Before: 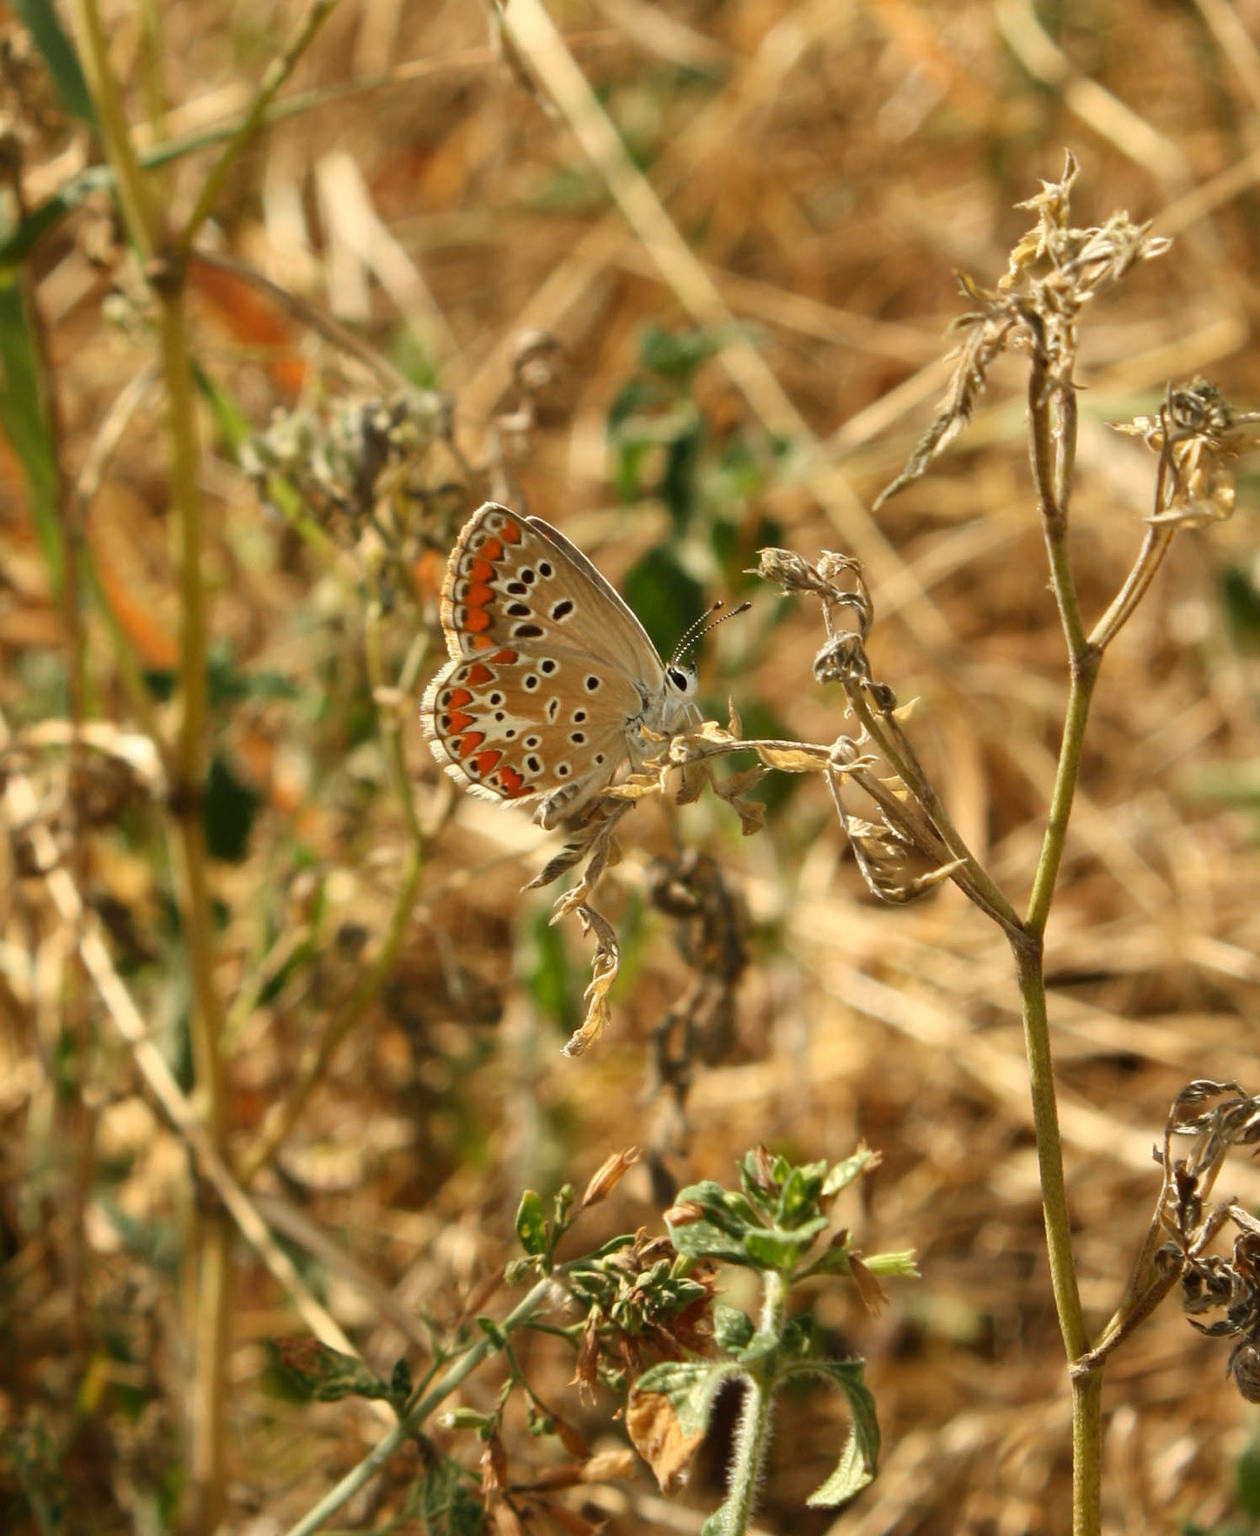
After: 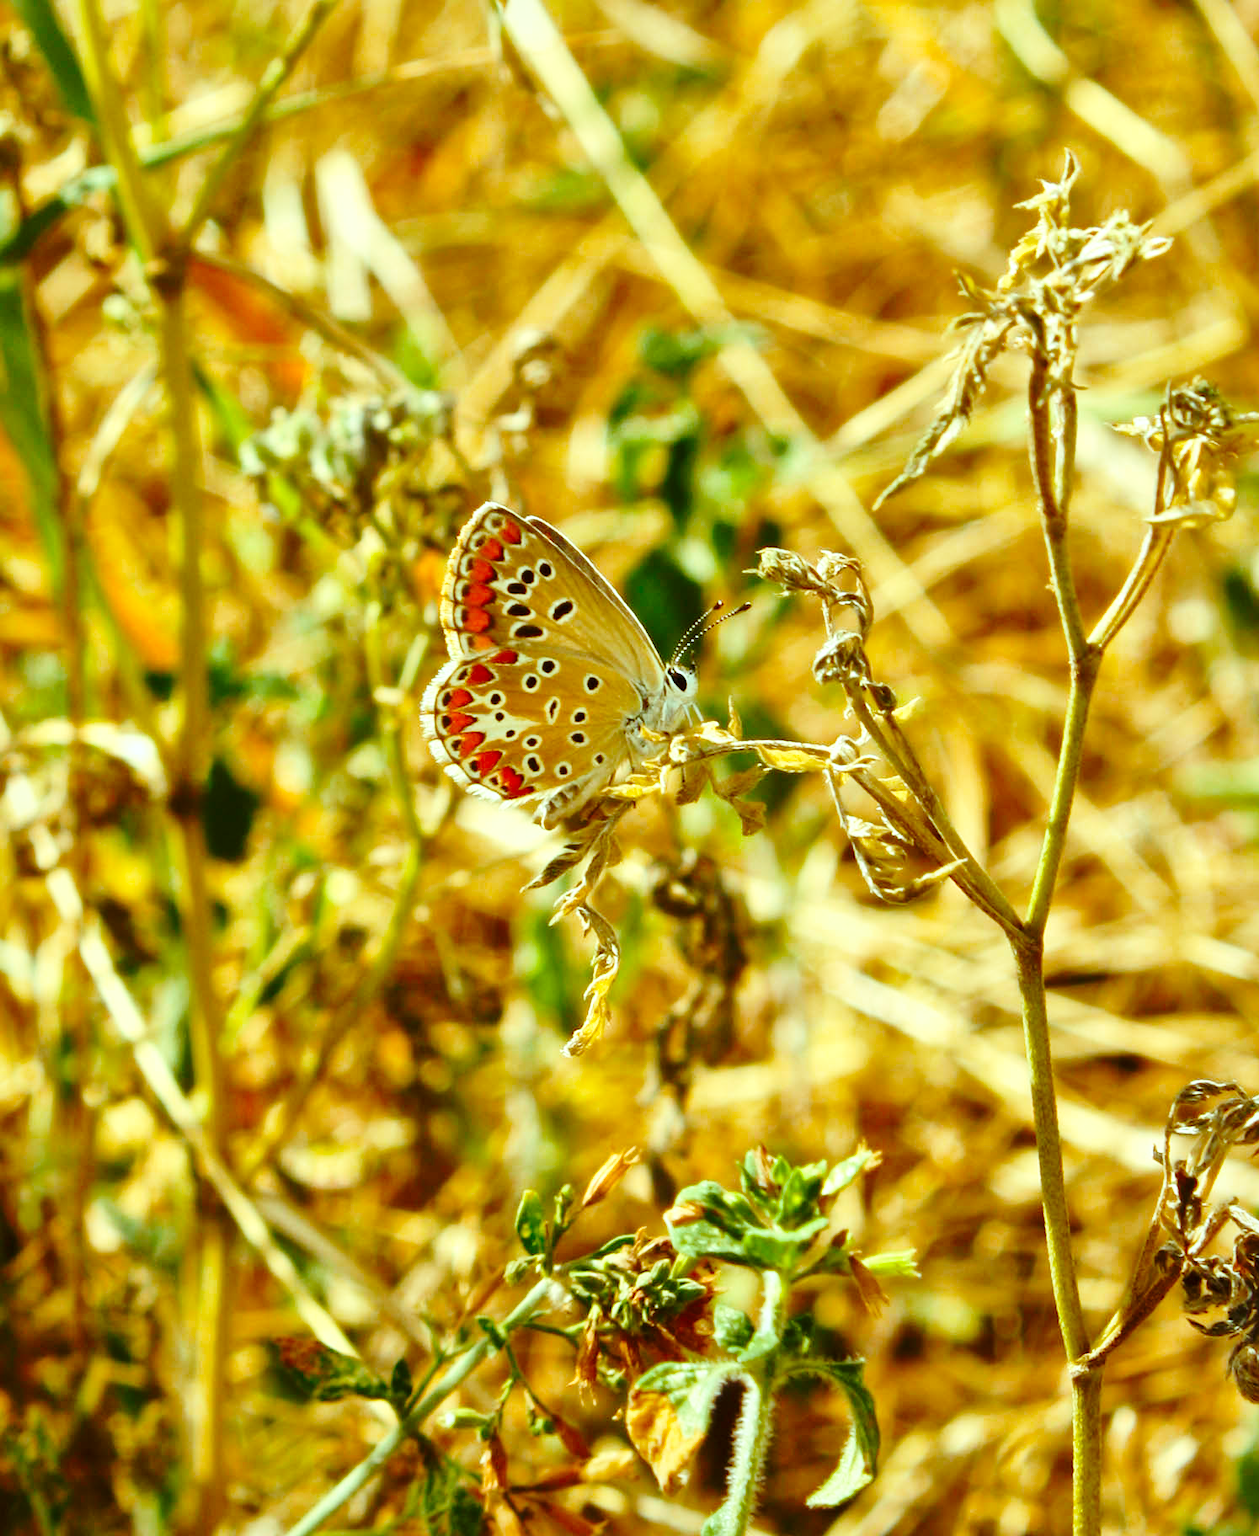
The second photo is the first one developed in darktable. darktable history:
color balance rgb: highlights gain › chroma 4.131%, highlights gain › hue 202.56°, perceptual saturation grading › global saturation 30.08%, perceptual brilliance grading › global brilliance 1.615%, perceptual brilliance grading › highlights -3.662%, contrast -9.826%
local contrast: mode bilateral grid, contrast 21, coarseness 50, detail 149%, midtone range 0.2
base curve: curves: ch0 [(0, 0) (0.036, 0.037) (0.121, 0.228) (0.46, 0.76) (0.859, 0.983) (1, 1)], preserve colors none
